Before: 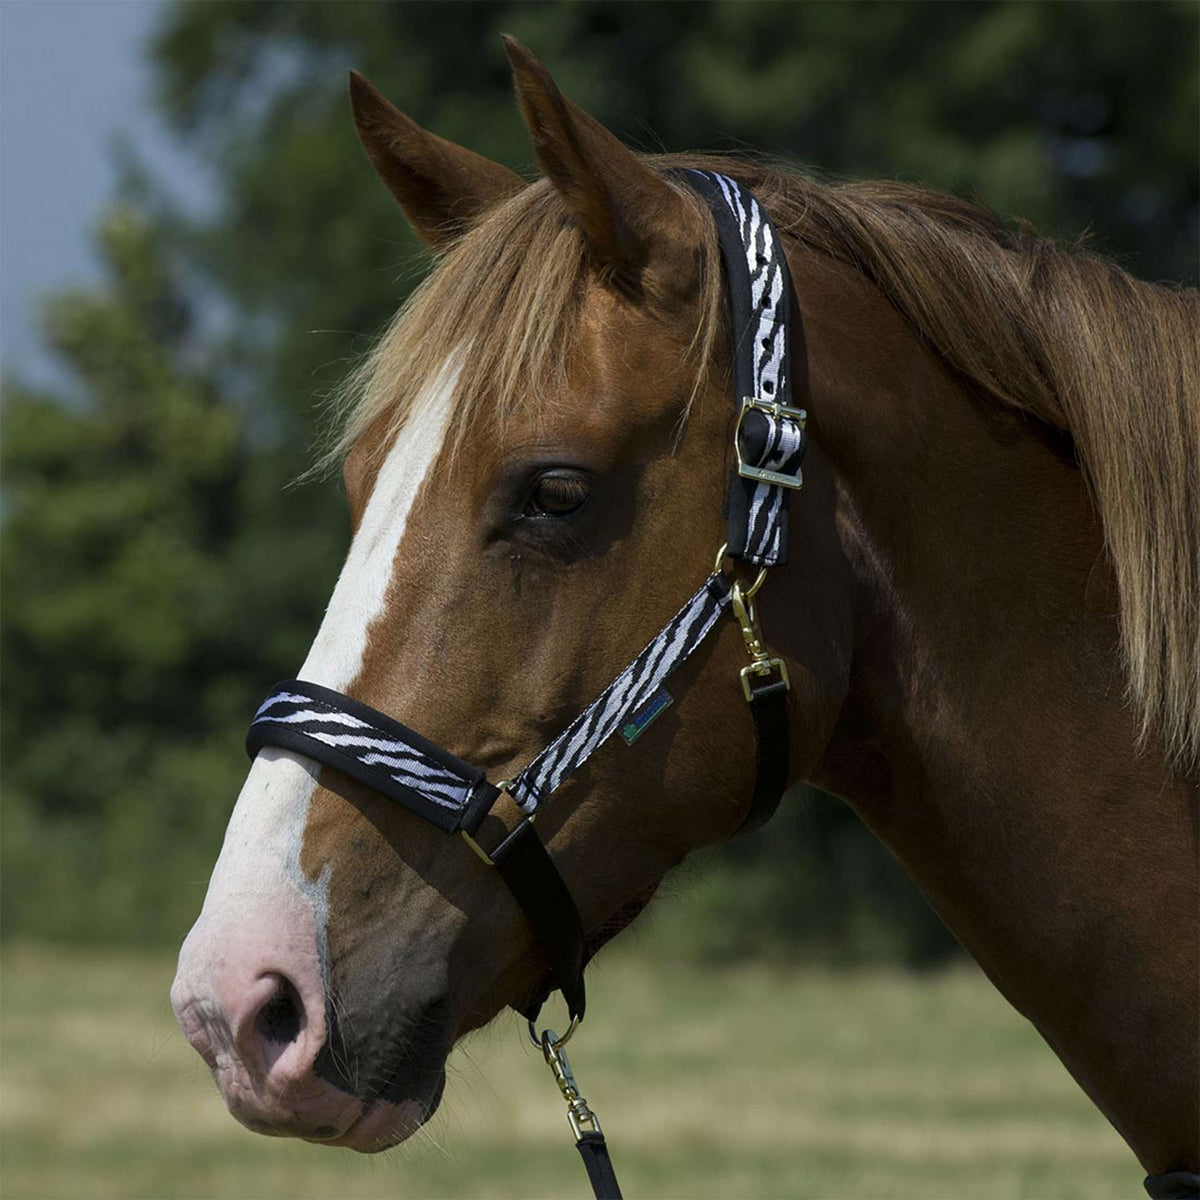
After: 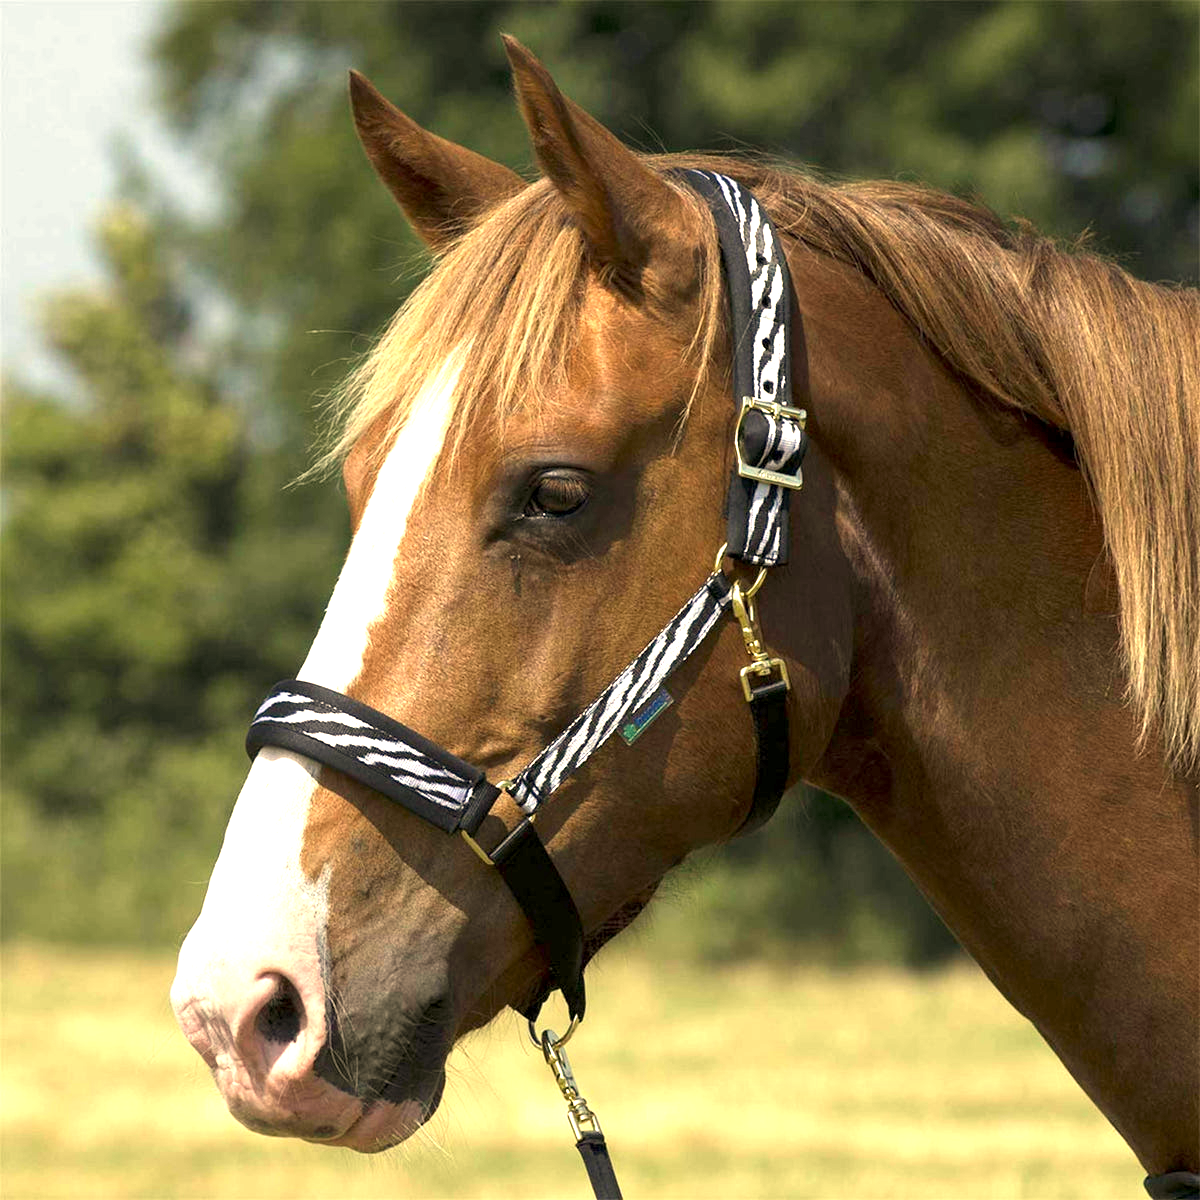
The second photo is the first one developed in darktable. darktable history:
white balance: red 1.138, green 0.996, blue 0.812
exposure: black level correction 0.001, exposure 1.735 EV, compensate highlight preservation false
